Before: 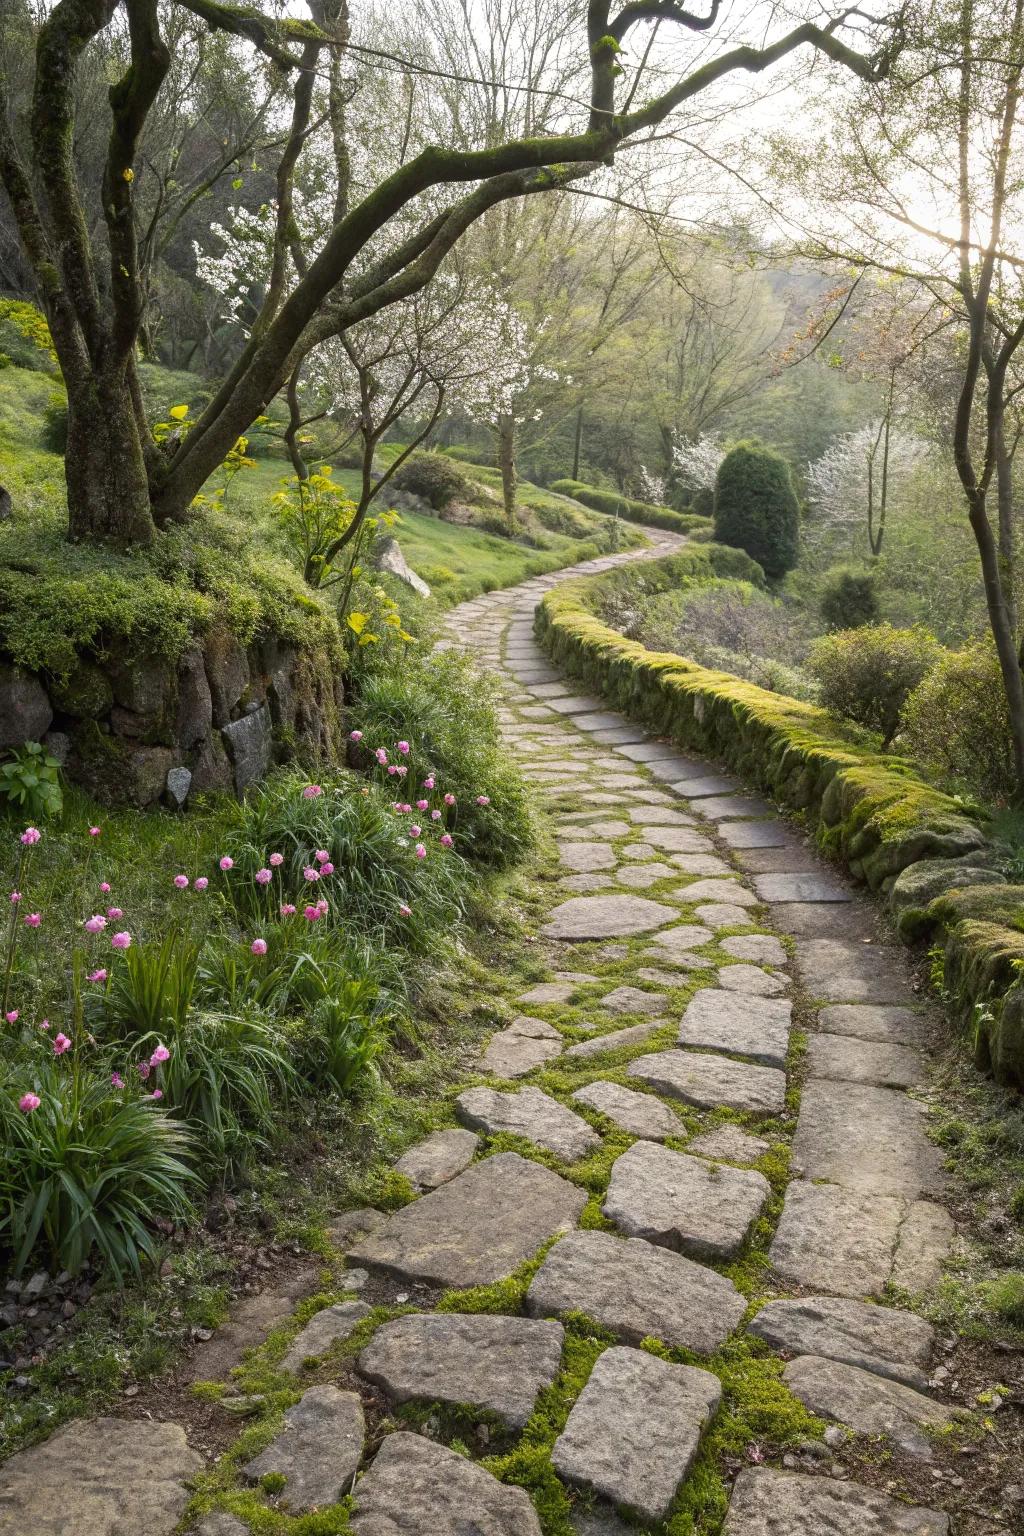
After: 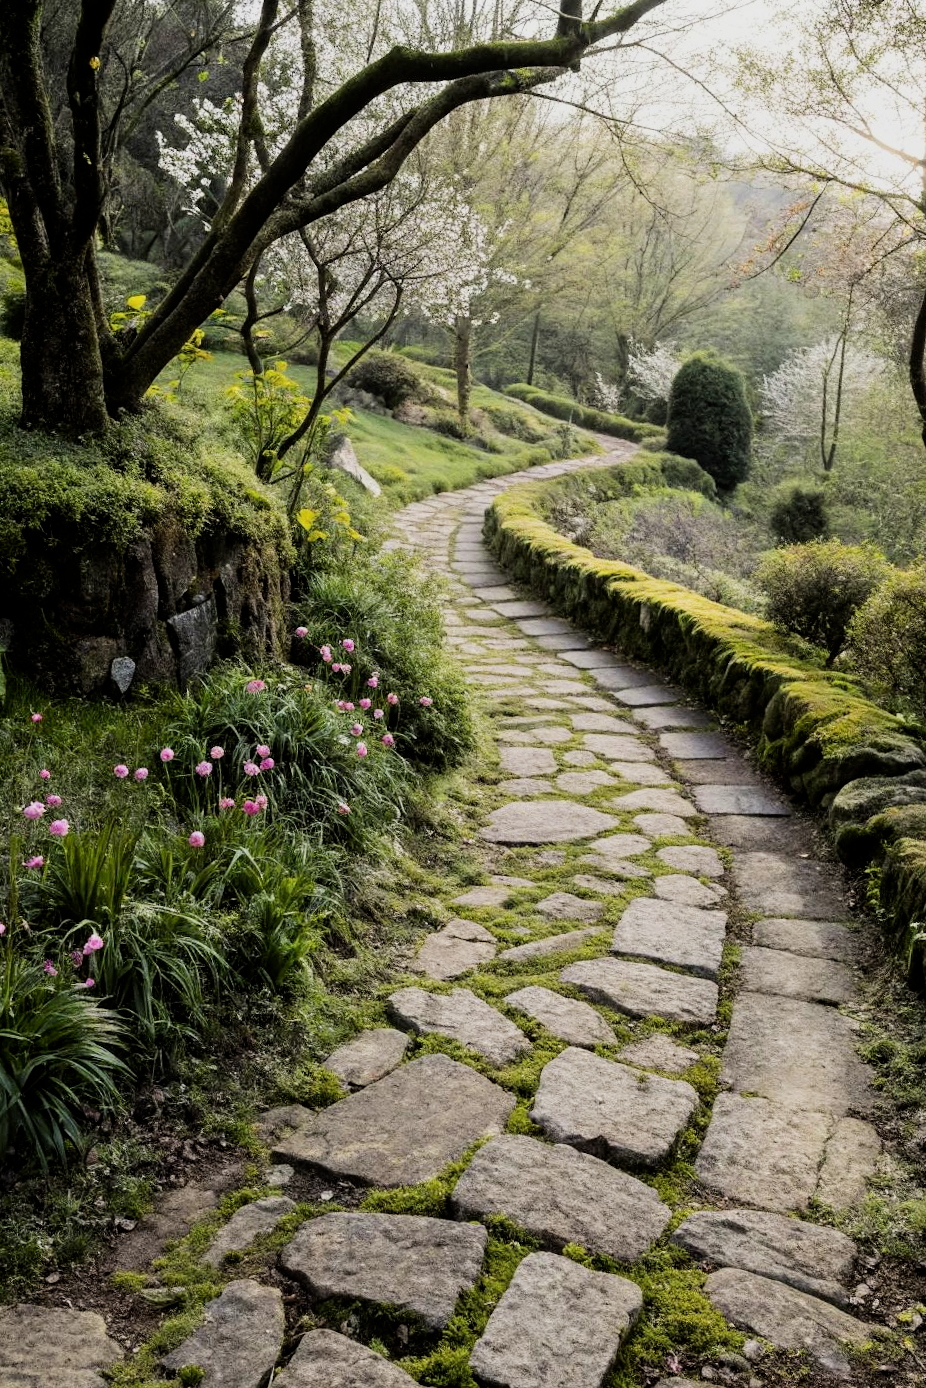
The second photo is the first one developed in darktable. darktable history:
shadows and highlights: shadows -30.08, highlights 29.46
crop and rotate: angle -2.12°, left 3.127%, top 4.004%, right 1.425%, bottom 0.623%
filmic rgb: black relative exposure -5.11 EV, white relative exposure 4 EV, hardness 2.88, contrast 1.298, highlights saturation mix -31.43%
